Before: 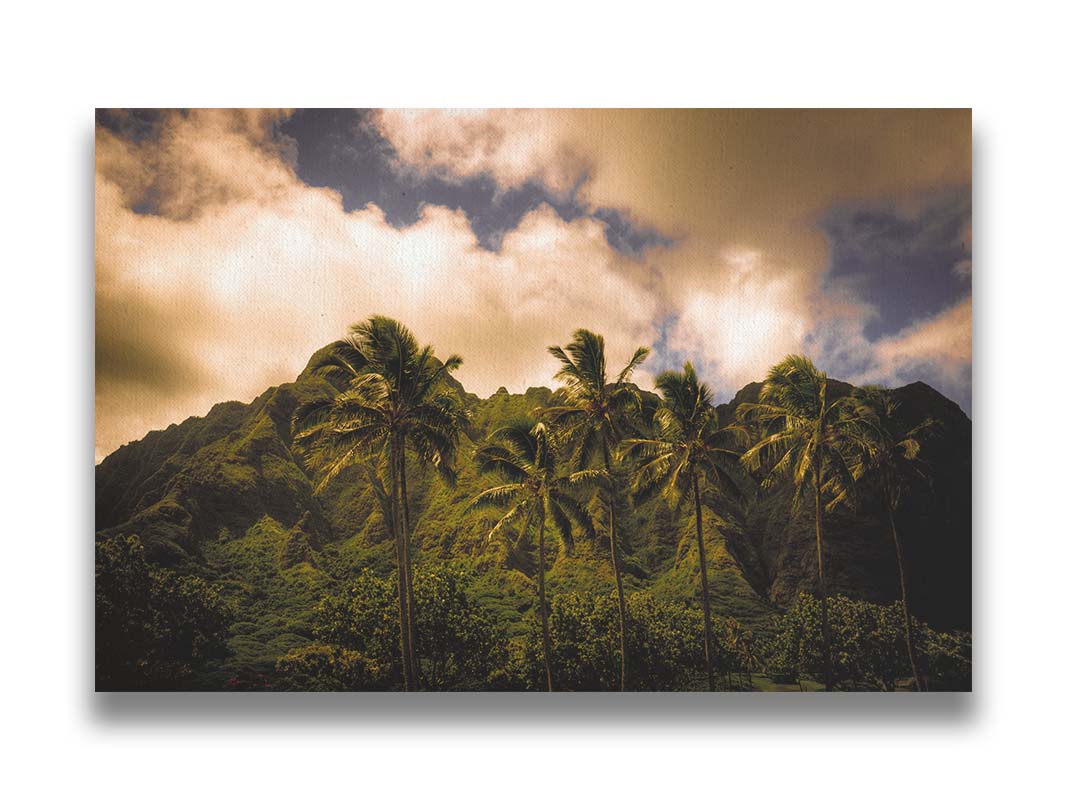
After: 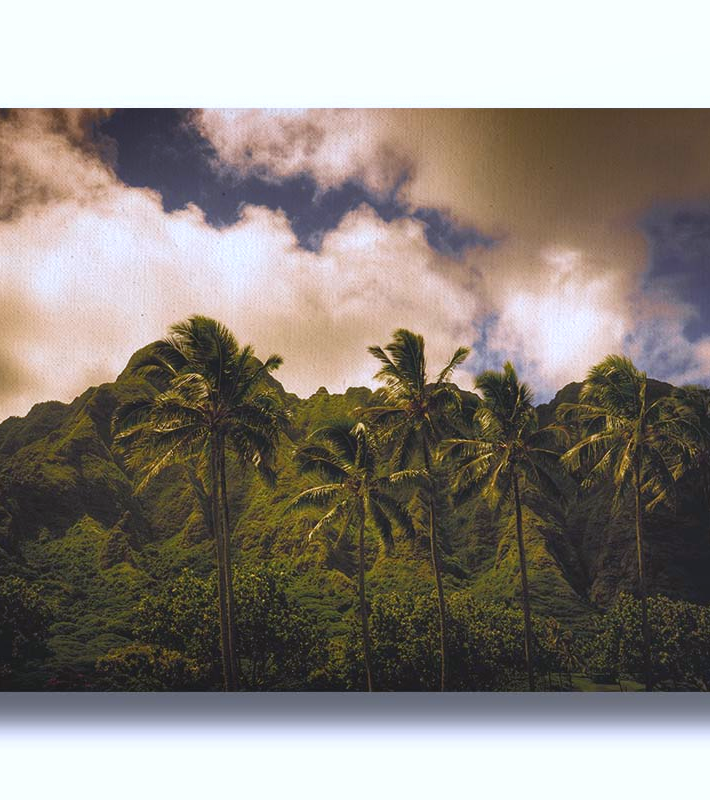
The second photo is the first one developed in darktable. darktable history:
white balance: red 0.967, blue 1.119, emerald 0.756
crop: left 16.899%, right 16.556%
exposure: black level correction 0, compensate exposure bias true, compensate highlight preservation false
shadows and highlights: radius 337.17, shadows 29.01, soften with gaussian
